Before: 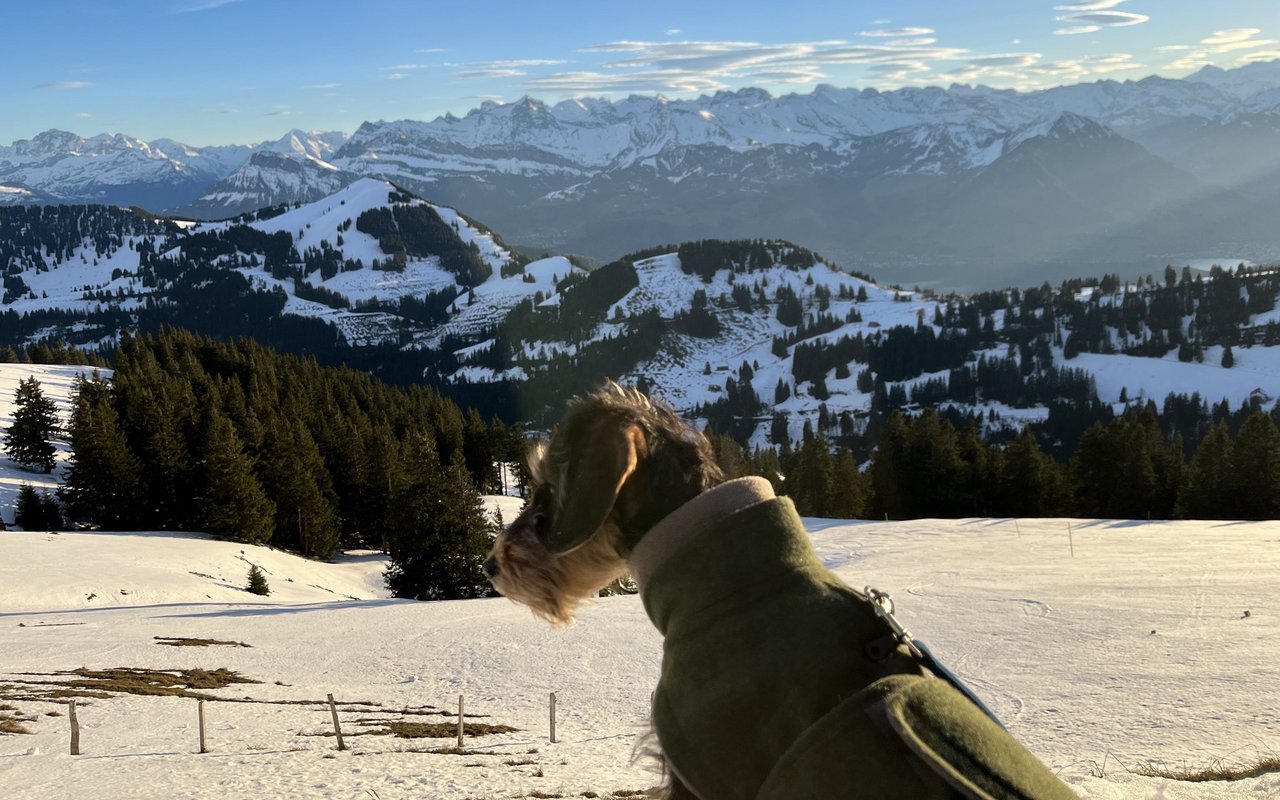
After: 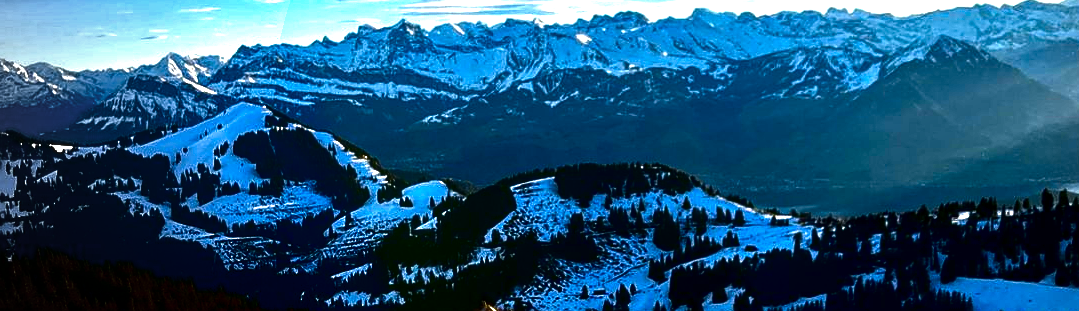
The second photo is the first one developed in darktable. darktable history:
exposure: black level correction 0.001, exposure 0.5 EV, compensate highlight preservation false
contrast brightness saturation: brightness -0.985, saturation 0.981
crop and rotate: left 9.68%, top 9.581%, right 5.997%, bottom 51.518%
color balance rgb: perceptual saturation grading › global saturation 11.531%, perceptual brilliance grading › global brilliance 15.77%, perceptual brilliance grading › shadows -35.697%
sharpen: on, module defaults
tone equalizer: on, module defaults
vignetting: fall-off start 71.58%, center (0.218, -0.229), unbound false
local contrast: on, module defaults
